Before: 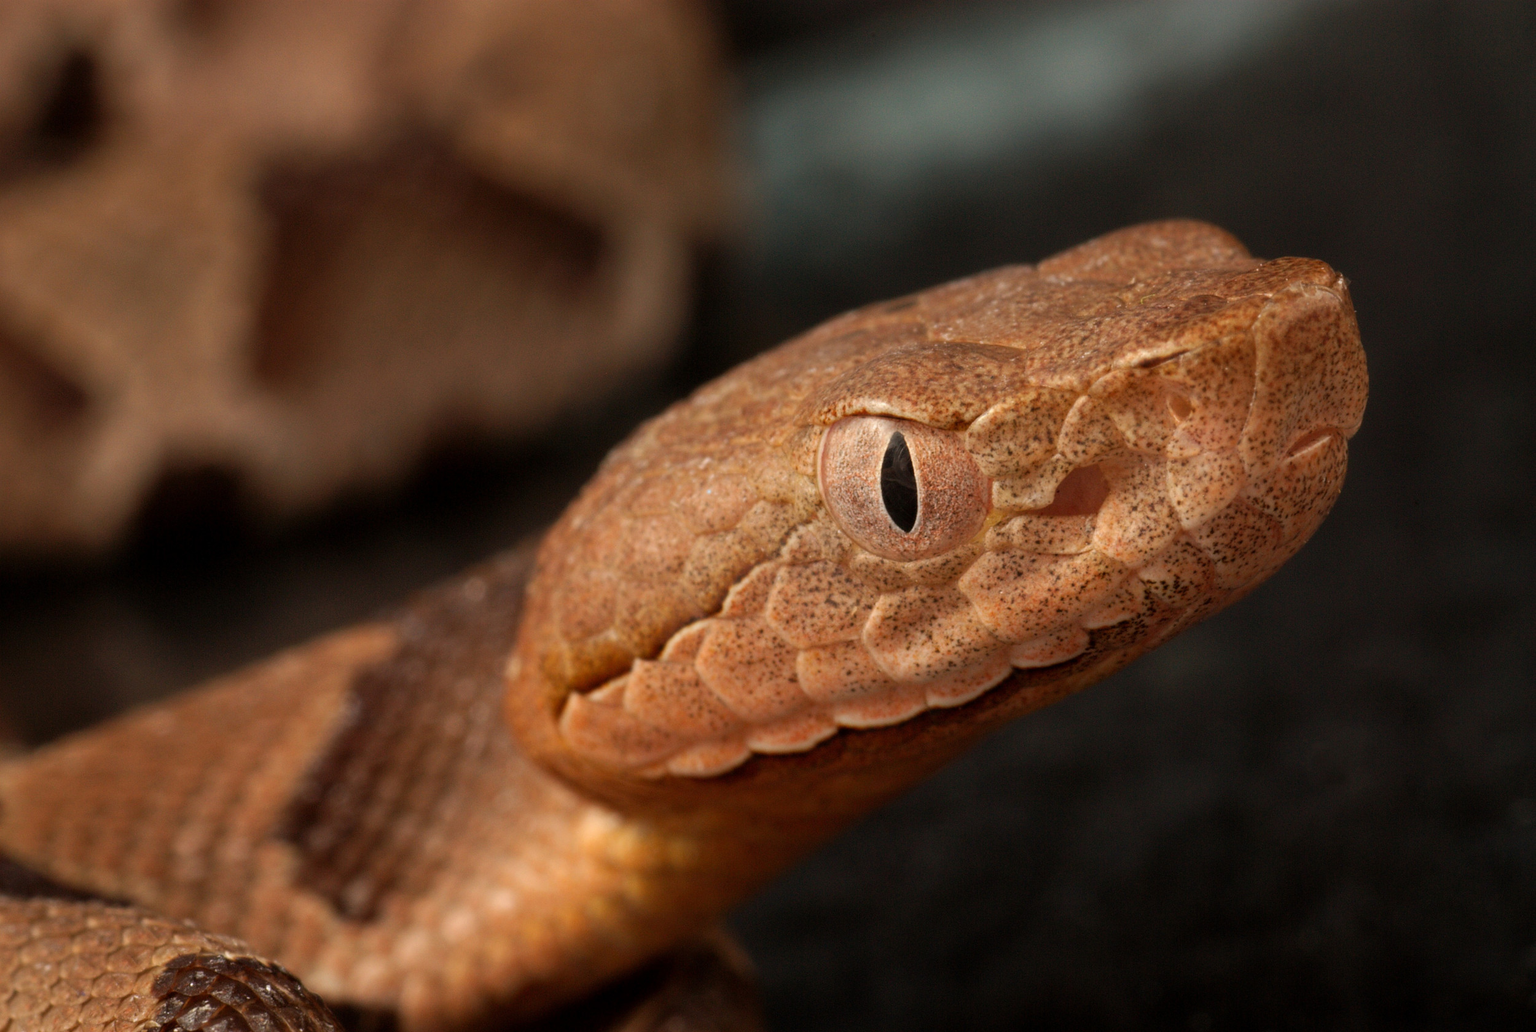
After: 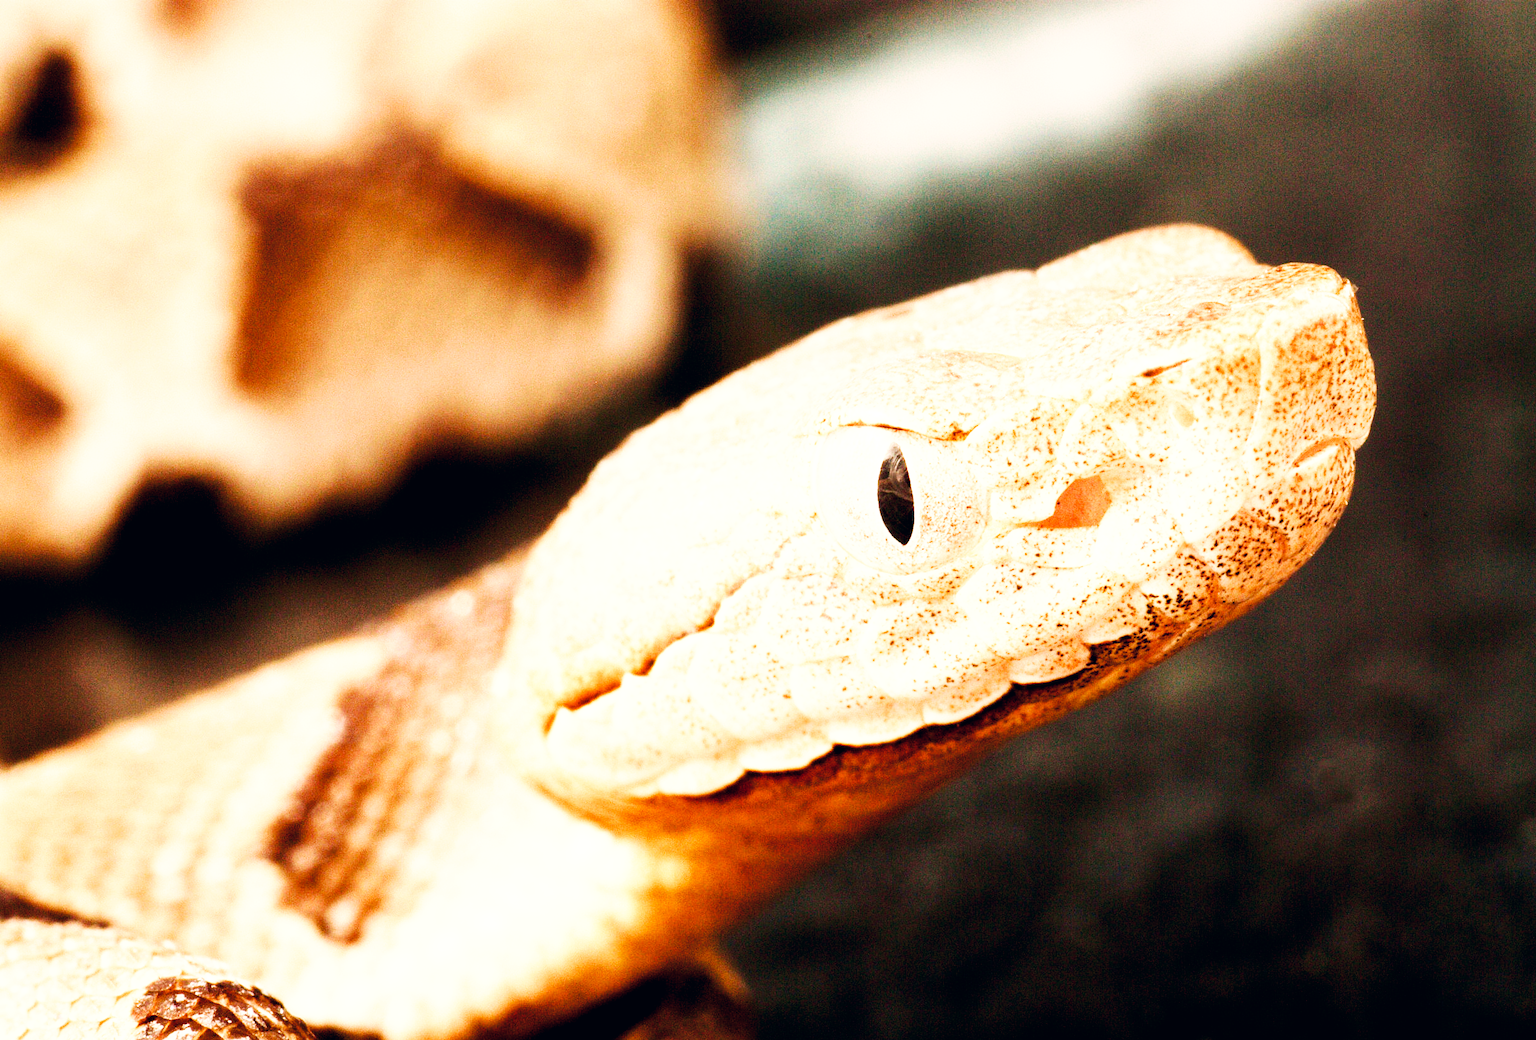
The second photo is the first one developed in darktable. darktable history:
velvia: on, module defaults
tone equalizer: -8 EV -0.454 EV, -7 EV -0.409 EV, -6 EV -0.336 EV, -5 EV -0.252 EV, -3 EV 0.197 EV, -2 EV 0.334 EV, -1 EV 0.407 EV, +0 EV 0.434 EV, edges refinement/feathering 500, mask exposure compensation -1.57 EV, preserve details no
exposure: black level correction 0.002, exposure 1.995 EV, compensate highlight preservation false
color balance rgb: perceptual saturation grading › global saturation 20%, perceptual saturation grading › highlights -49.681%, perceptual saturation grading › shadows 25.173%, global vibrance 20%
base curve: curves: ch0 [(0, 0) (0.007, 0.004) (0.027, 0.03) (0.046, 0.07) (0.207, 0.54) (0.442, 0.872) (0.673, 0.972) (1, 1)], preserve colors none
crop and rotate: left 1.59%, right 0.668%, bottom 1.463%
color correction: highlights a* 2.91, highlights b* 4.99, shadows a* -1.72, shadows b* -4.93, saturation 0.822
